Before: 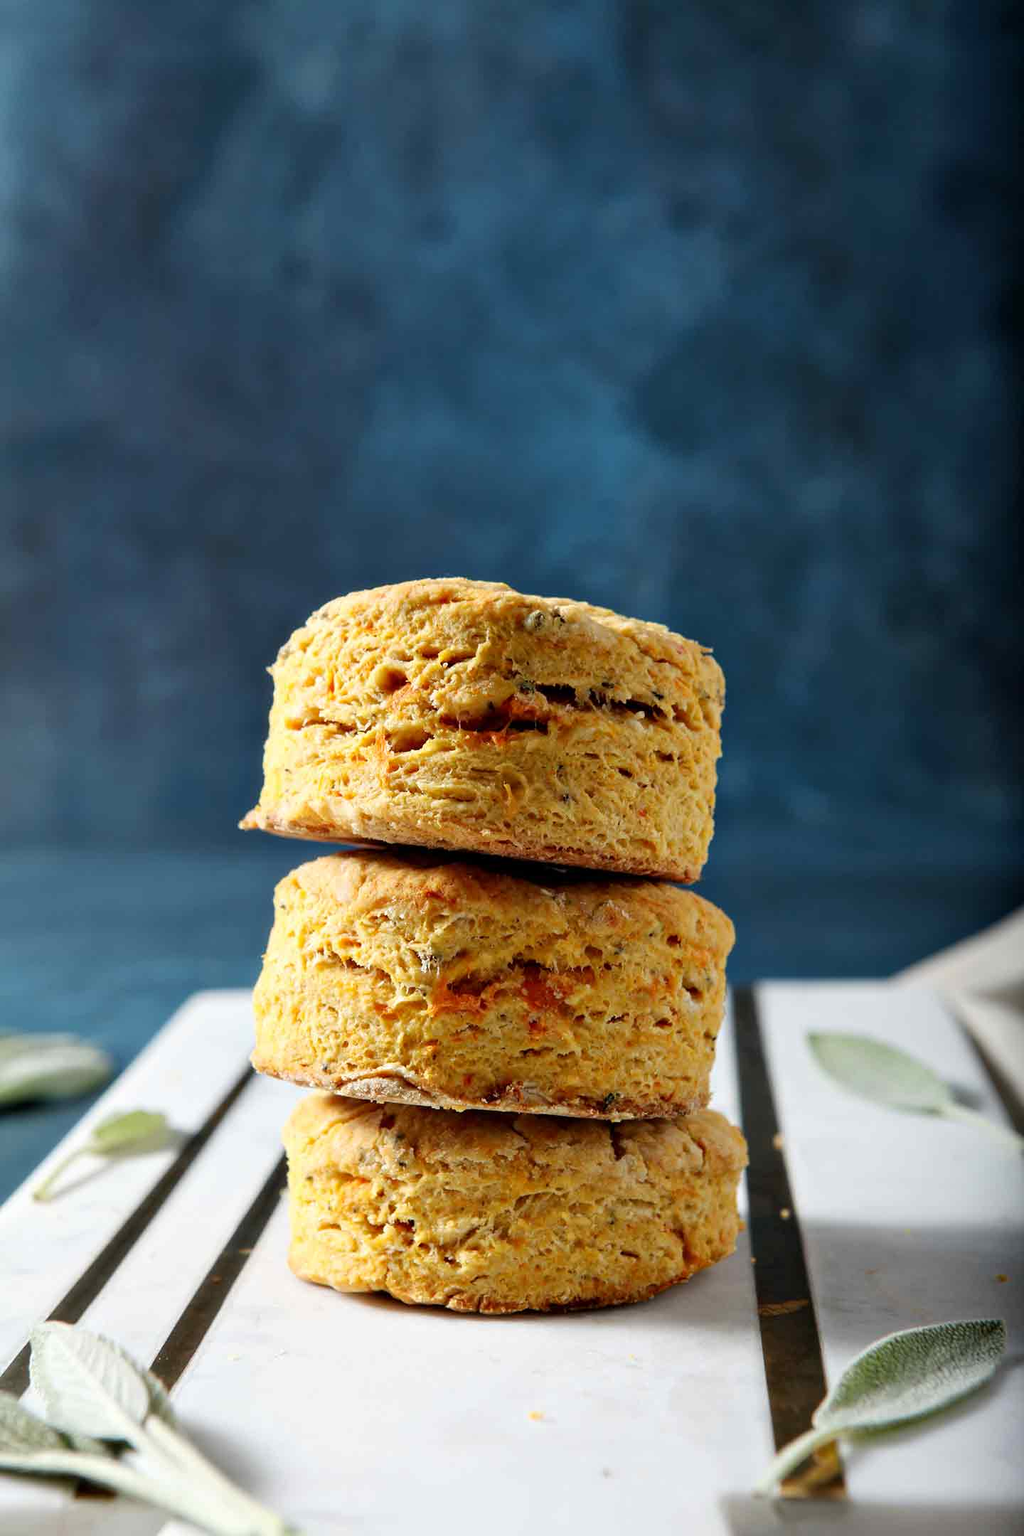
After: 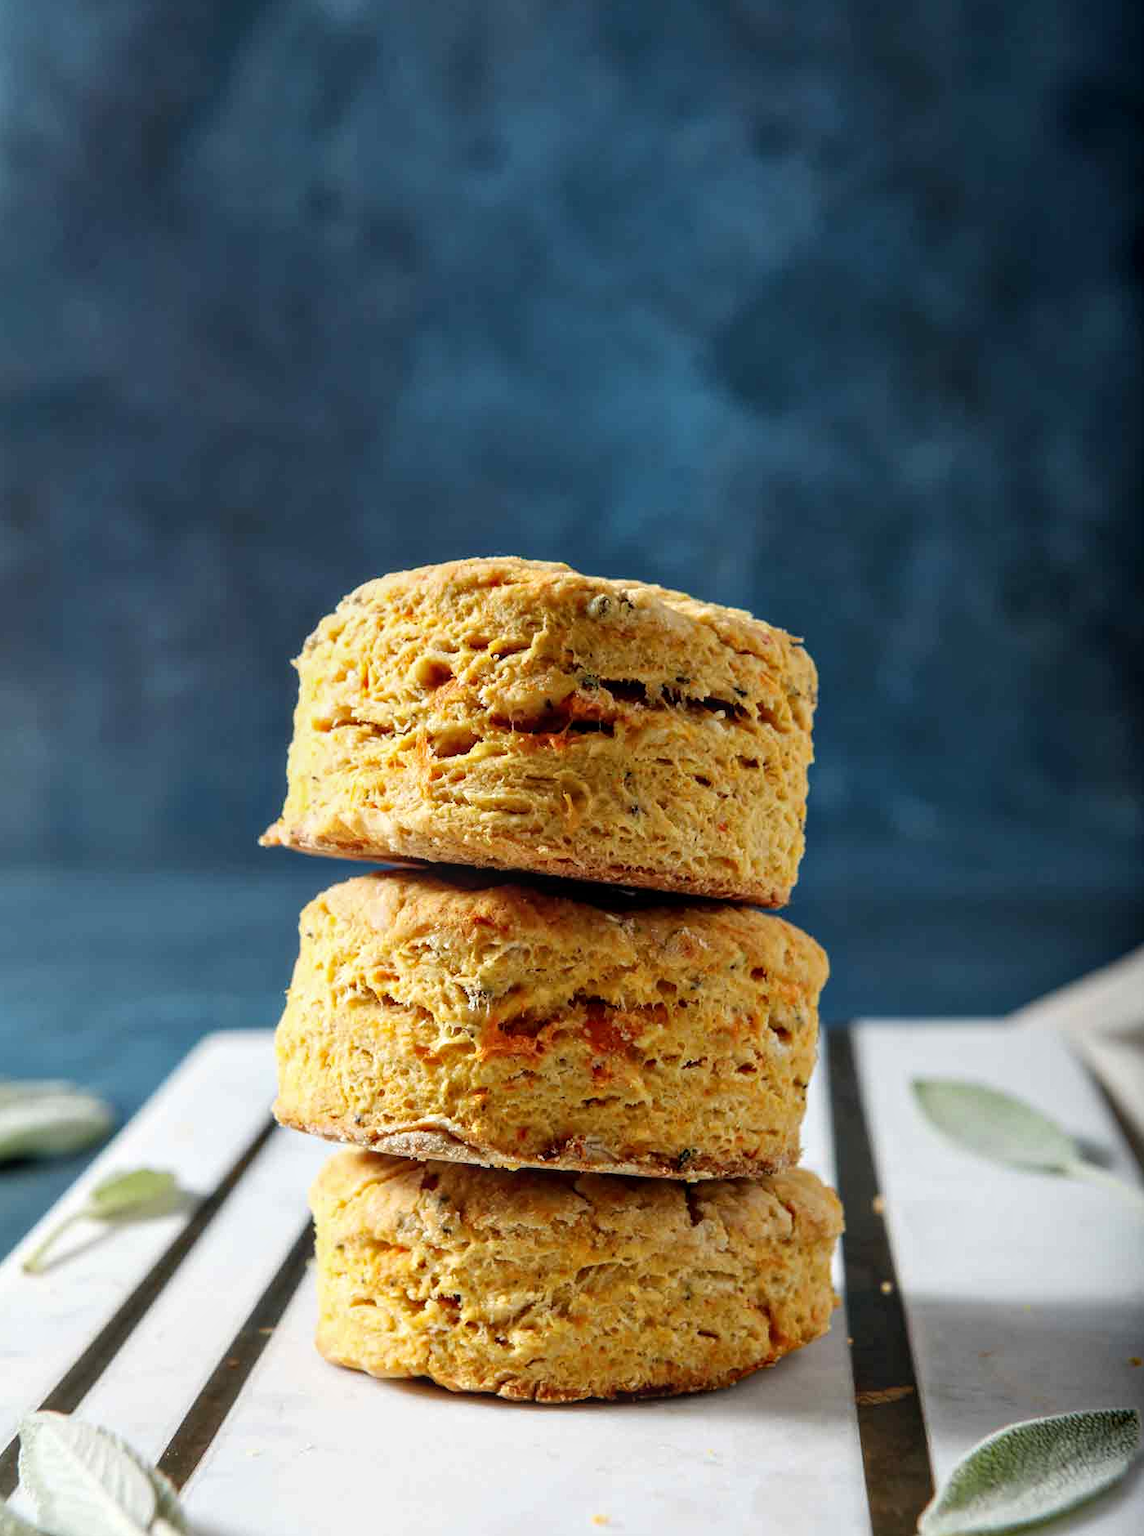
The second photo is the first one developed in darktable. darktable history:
crop: left 1.371%, top 6.108%, right 1.27%, bottom 6.81%
local contrast: detail 117%
